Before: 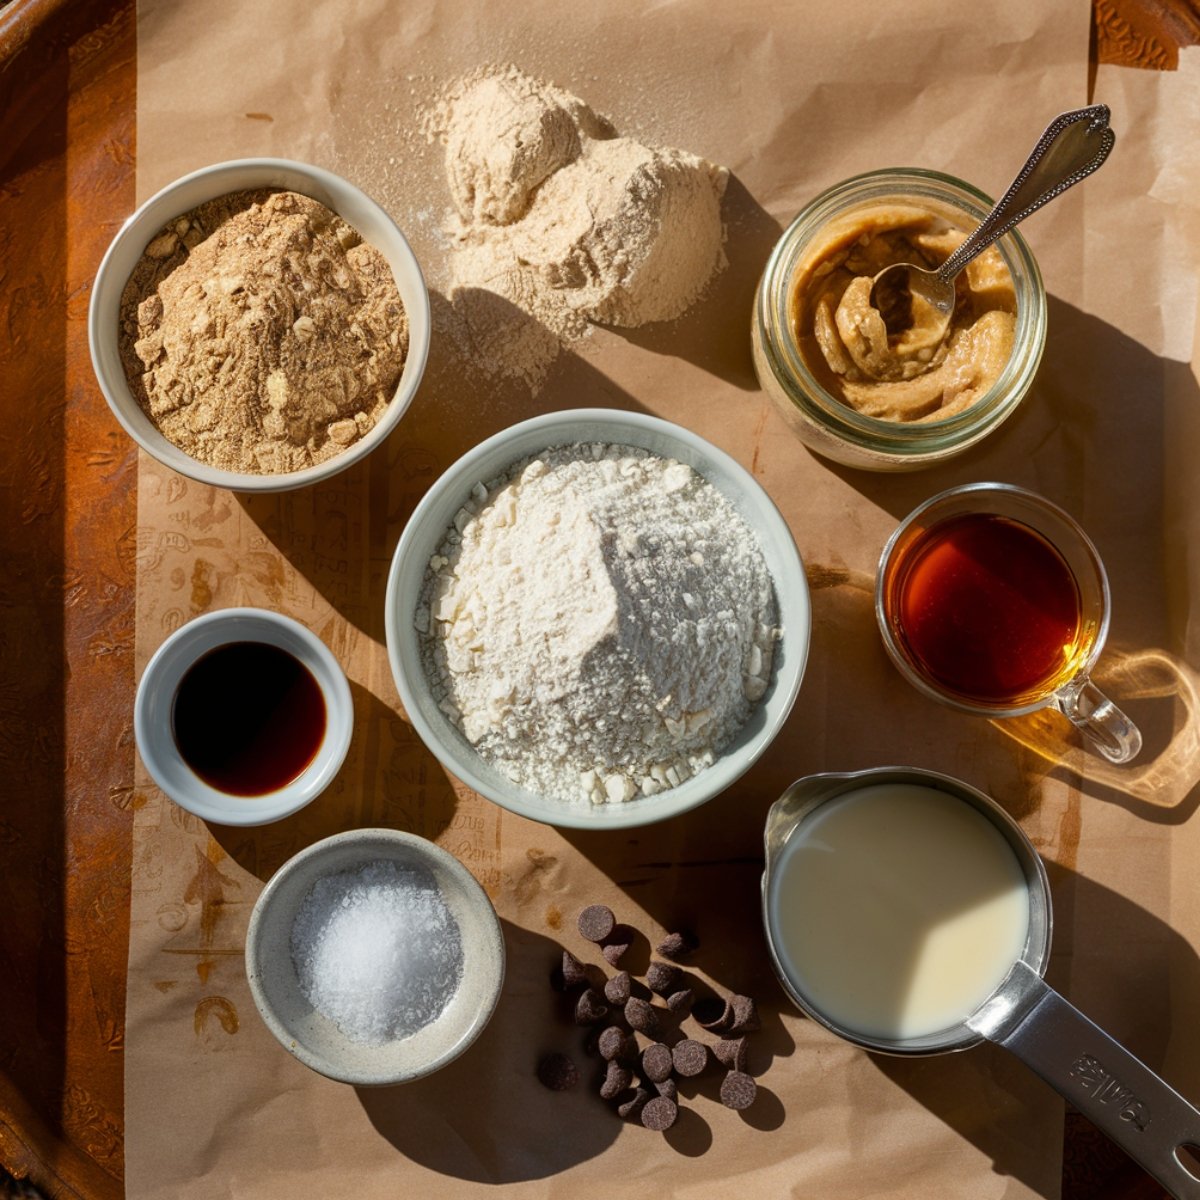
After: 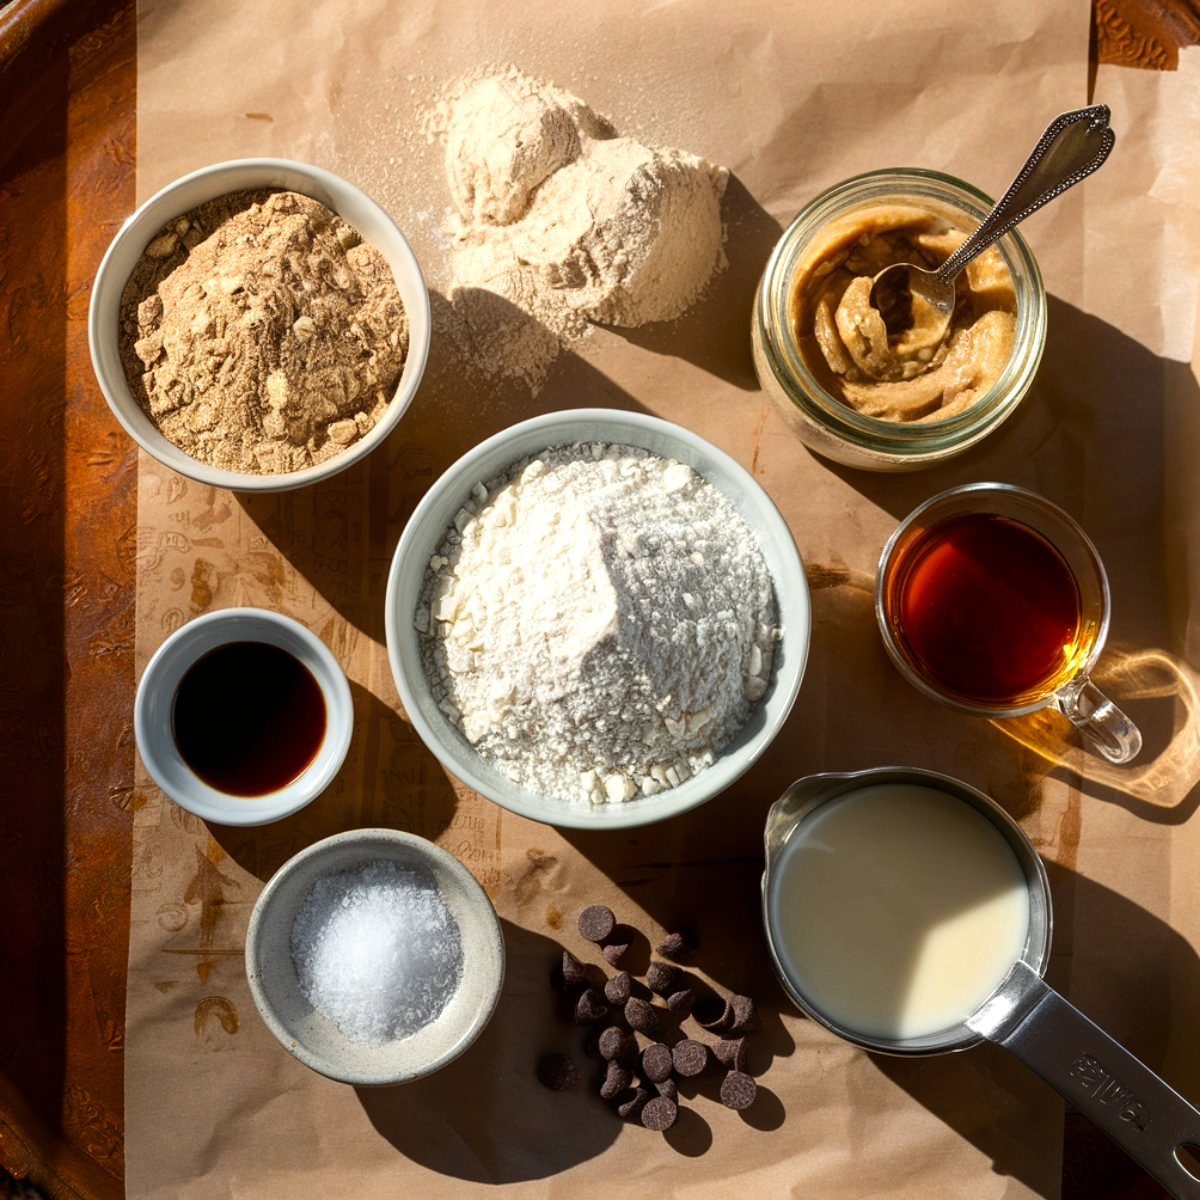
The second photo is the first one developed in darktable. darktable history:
shadows and highlights: shadows -40.15, highlights 62.88, soften with gaussian
tone equalizer: -8 EV -0.417 EV, -7 EV -0.389 EV, -6 EV -0.333 EV, -5 EV -0.222 EV, -3 EV 0.222 EV, -2 EV 0.333 EV, -1 EV 0.389 EV, +0 EV 0.417 EV, edges refinement/feathering 500, mask exposure compensation -1.57 EV, preserve details no
